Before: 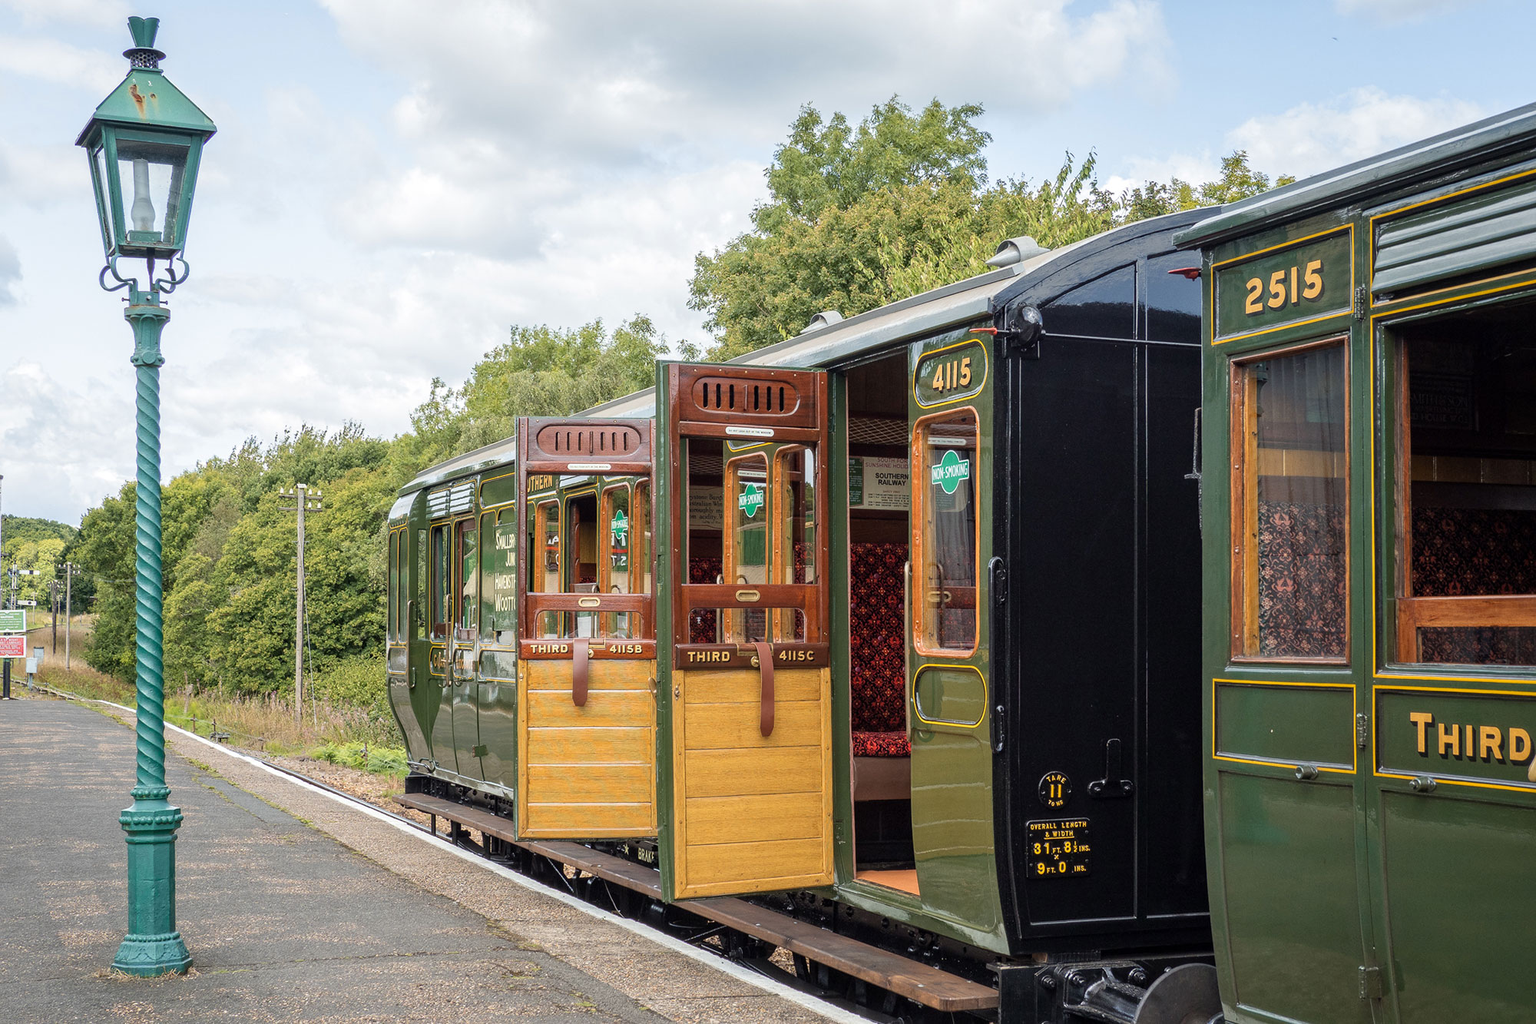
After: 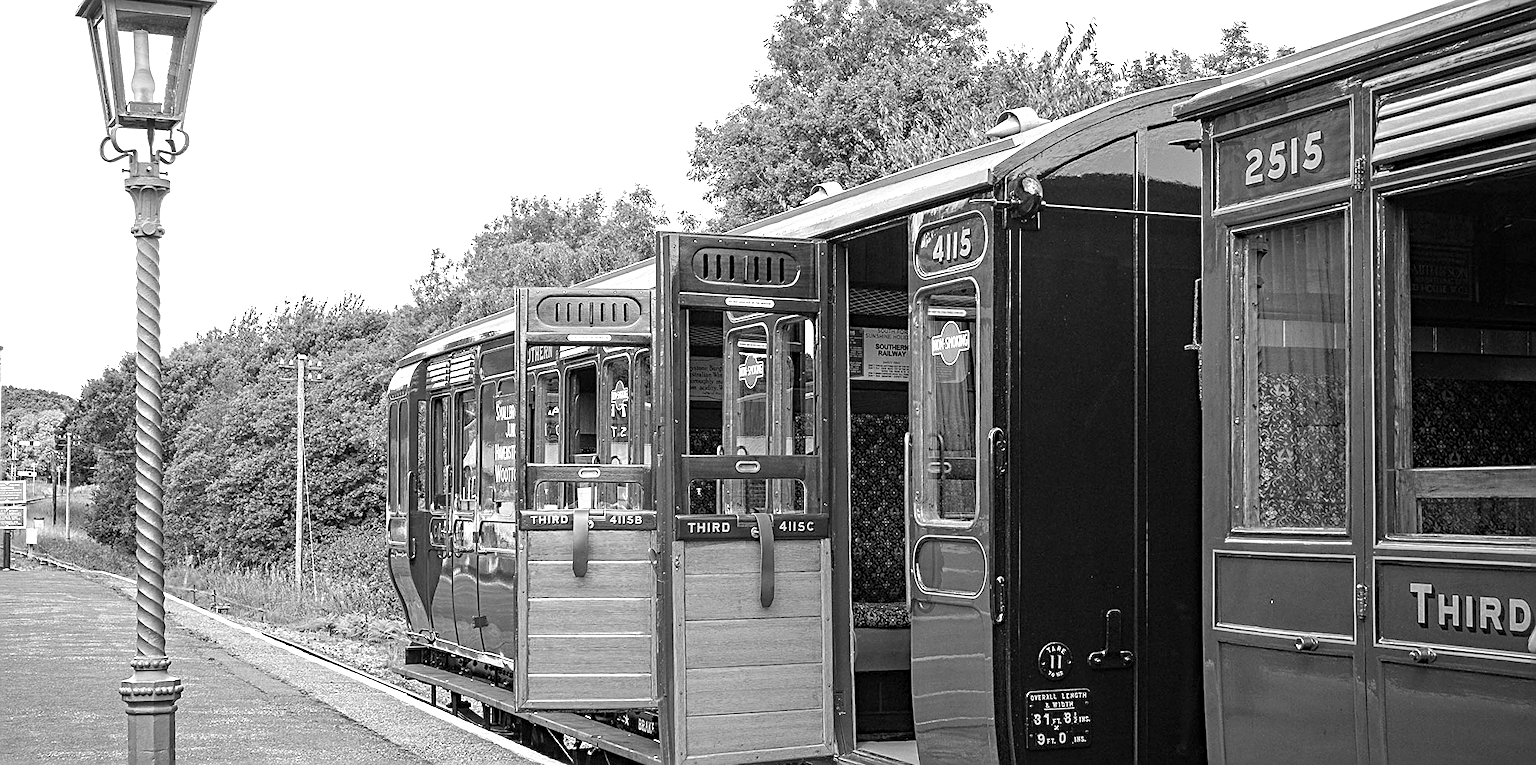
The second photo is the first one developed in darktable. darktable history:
sharpen: radius 2.532, amount 0.628
haze removal: compatibility mode true, adaptive false
crop and rotate: top 12.644%, bottom 12.512%
color calibration: output gray [0.28, 0.41, 0.31, 0], illuminant as shot in camera, x 0.483, y 0.431, temperature 2420.74 K
